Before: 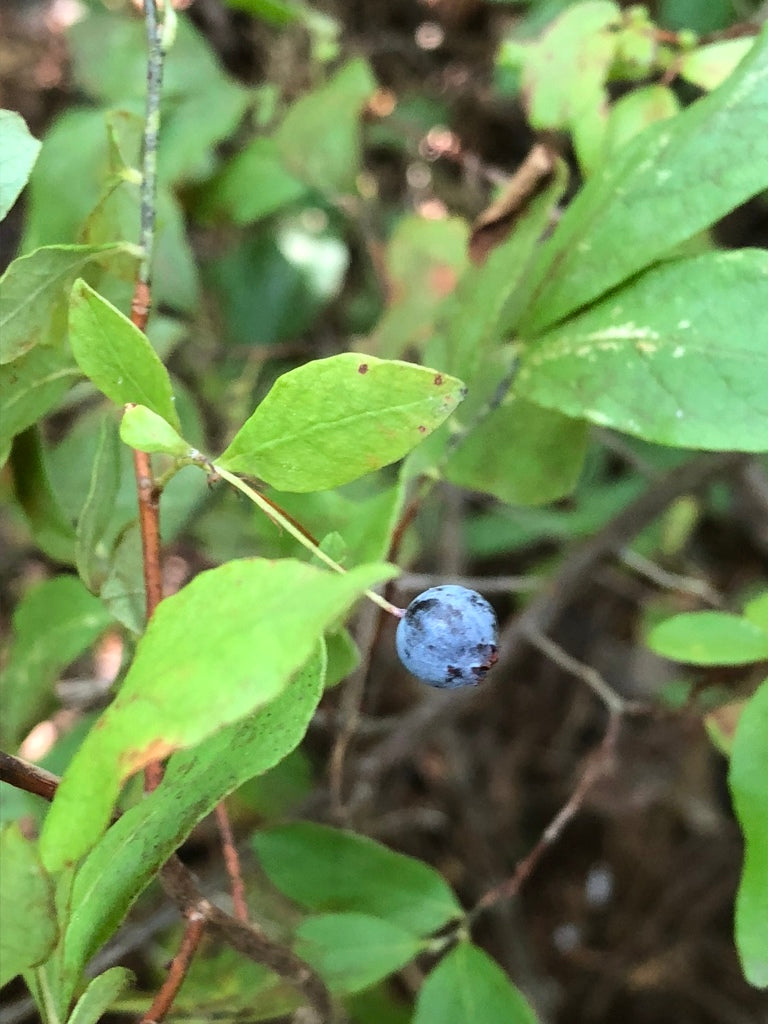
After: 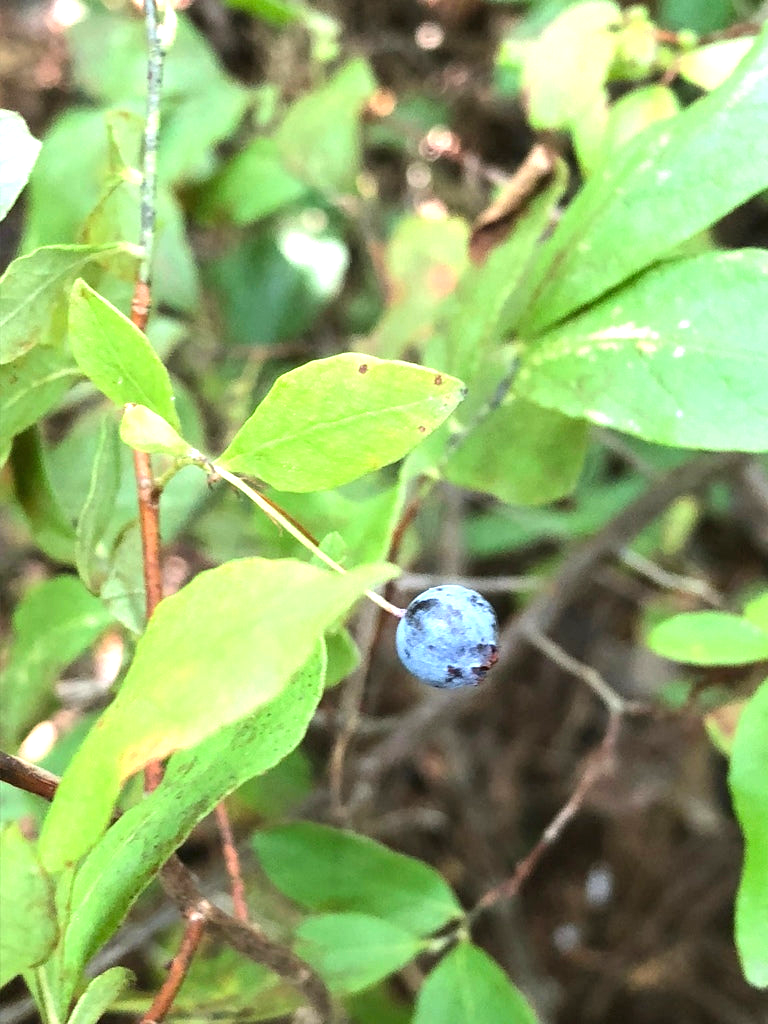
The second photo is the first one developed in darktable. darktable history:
exposure: black level correction 0, exposure 0.898 EV, compensate exposure bias true, compensate highlight preservation false
